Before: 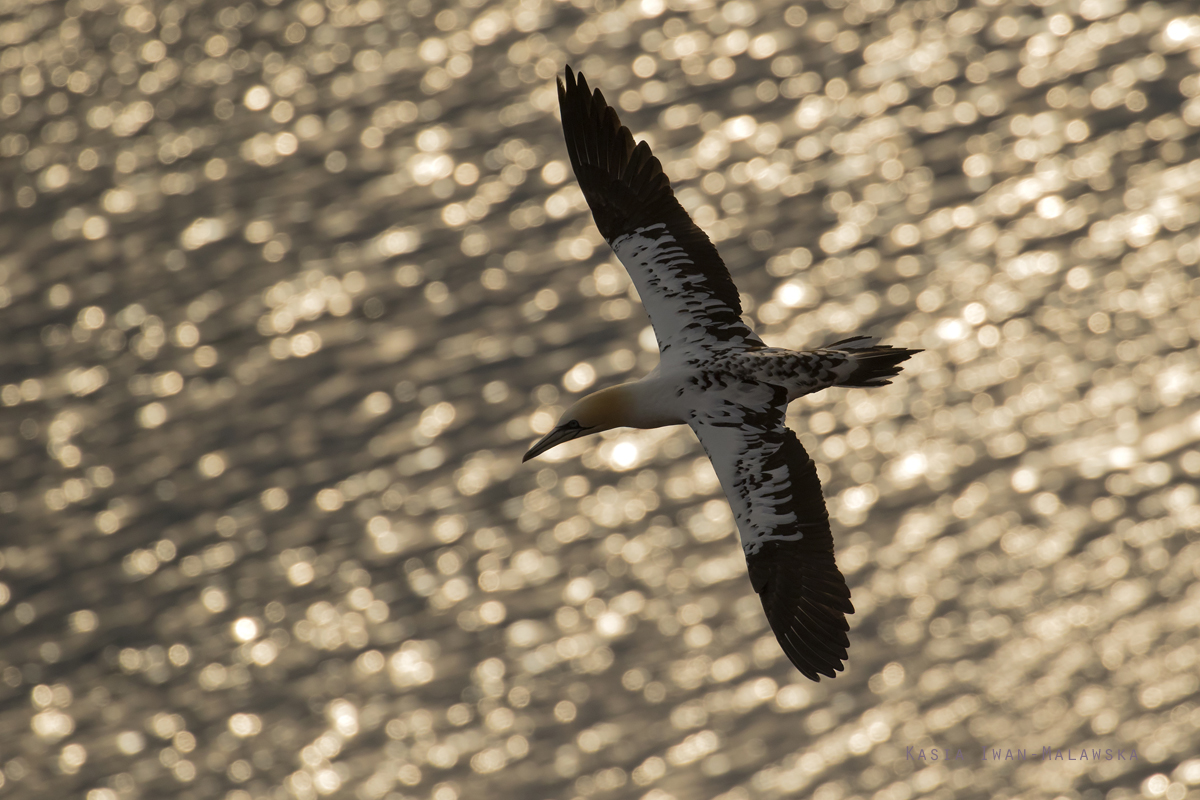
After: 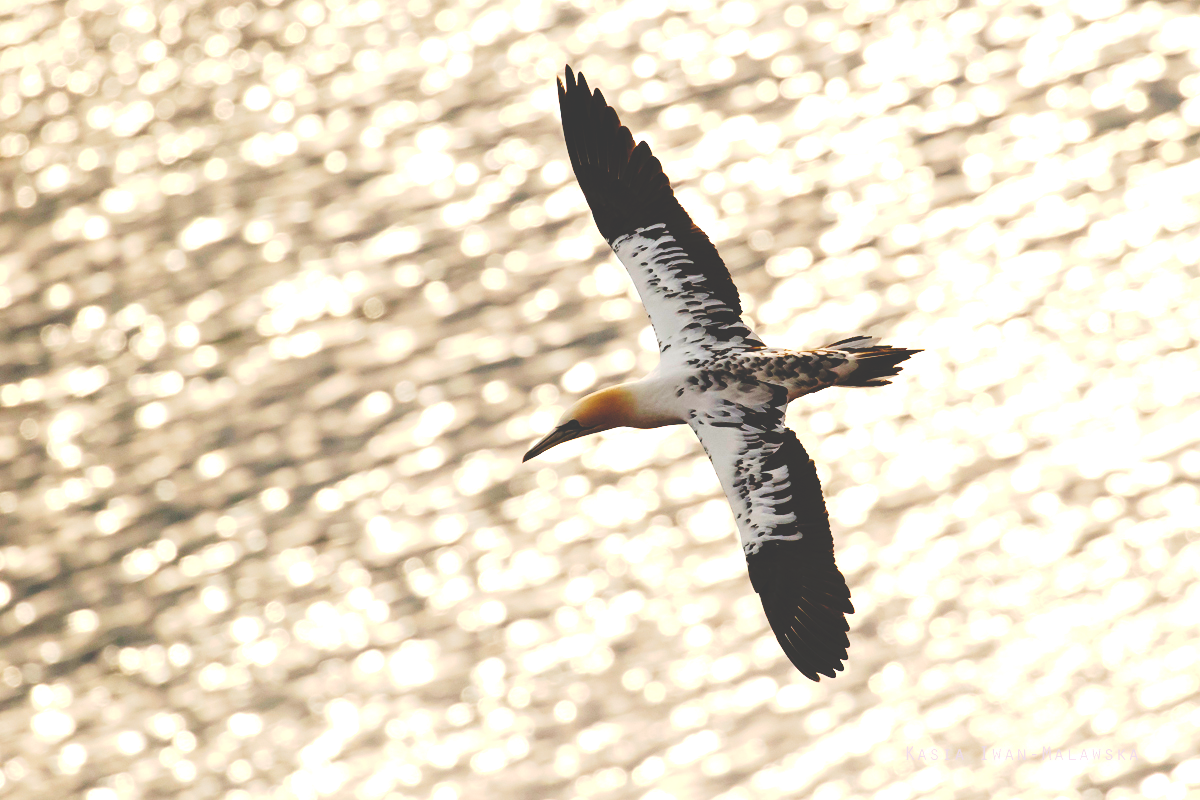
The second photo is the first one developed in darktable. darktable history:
tone curve: curves: ch0 [(0, 0) (0.003, 0.231) (0.011, 0.231) (0.025, 0.231) (0.044, 0.231) (0.069, 0.231) (0.1, 0.234) (0.136, 0.239) (0.177, 0.243) (0.224, 0.247) (0.277, 0.265) (0.335, 0.311) (0.399, 0.389) (0.468, 0.507) (0.543, 0.634) (0.623, 0.74) (0.709, 0.83) (0.801, 0.889) (0.898, 0.93) (1, 1)], preserve colors none
exposure: black level correction 0, exposure 1.9 EV, compensate highlight preservation false
